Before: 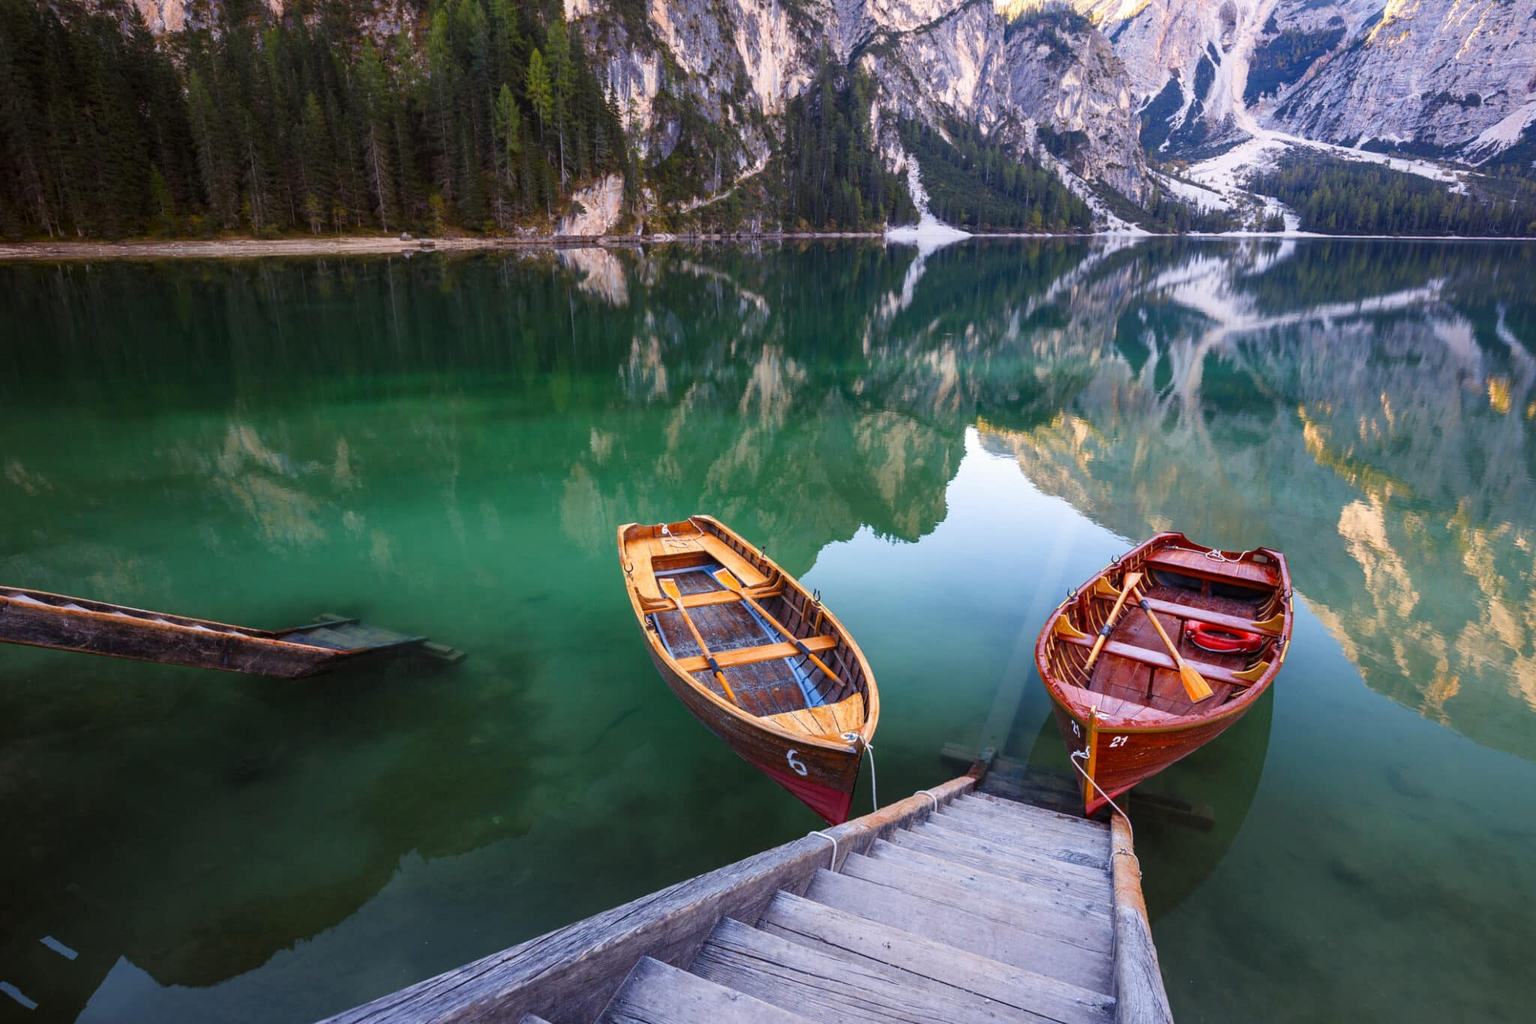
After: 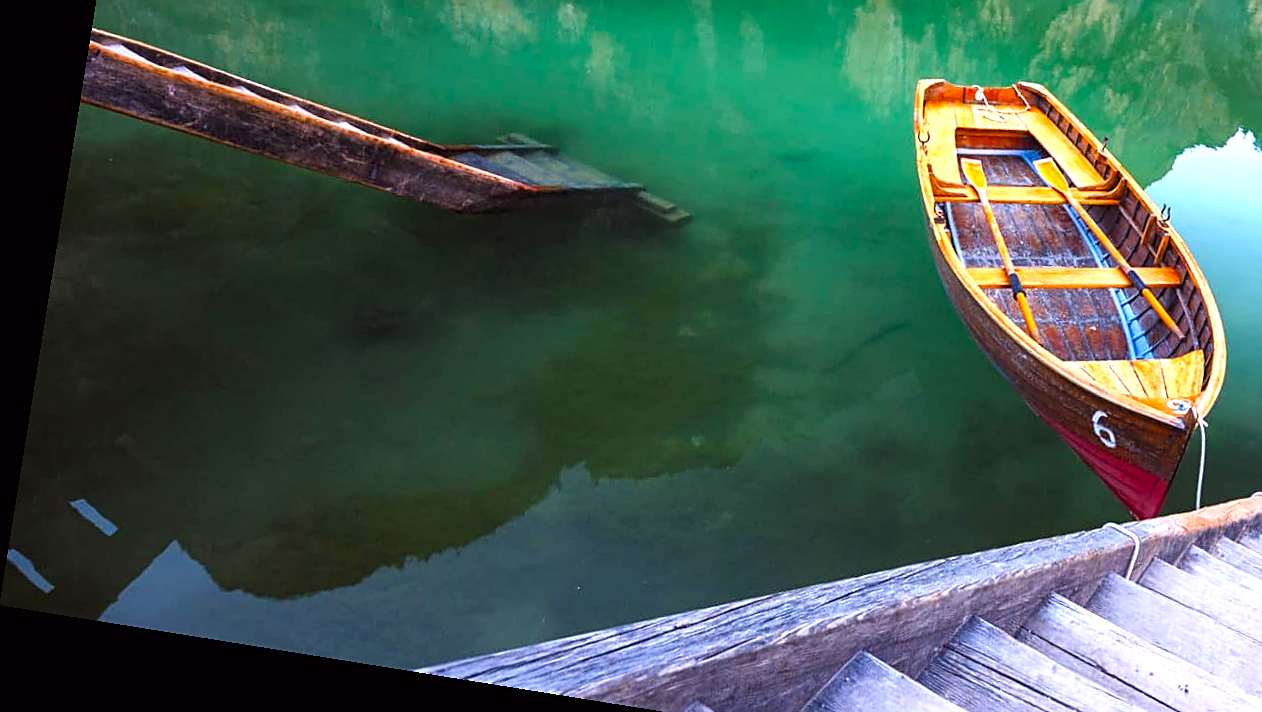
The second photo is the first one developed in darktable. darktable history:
color balance: lift [1, 1.001, 0.999, 1.001], gamma [1, 1.004, 1.007, 0.993], gain [1, 0.991, 0.987, 1.013], contrast 7.5%, contrast fulcrum 10%, output saturation 115%
sharpen: on, module defaults
exposure: black level correction 0, exposure 0.7 EV, compensate exposure bias true, compensate highlight preservation false
crop: top 44.483%, right 43.593%, bottom 12.892%
rotate and perspective: rotation 9.12°, automatic cropping off
